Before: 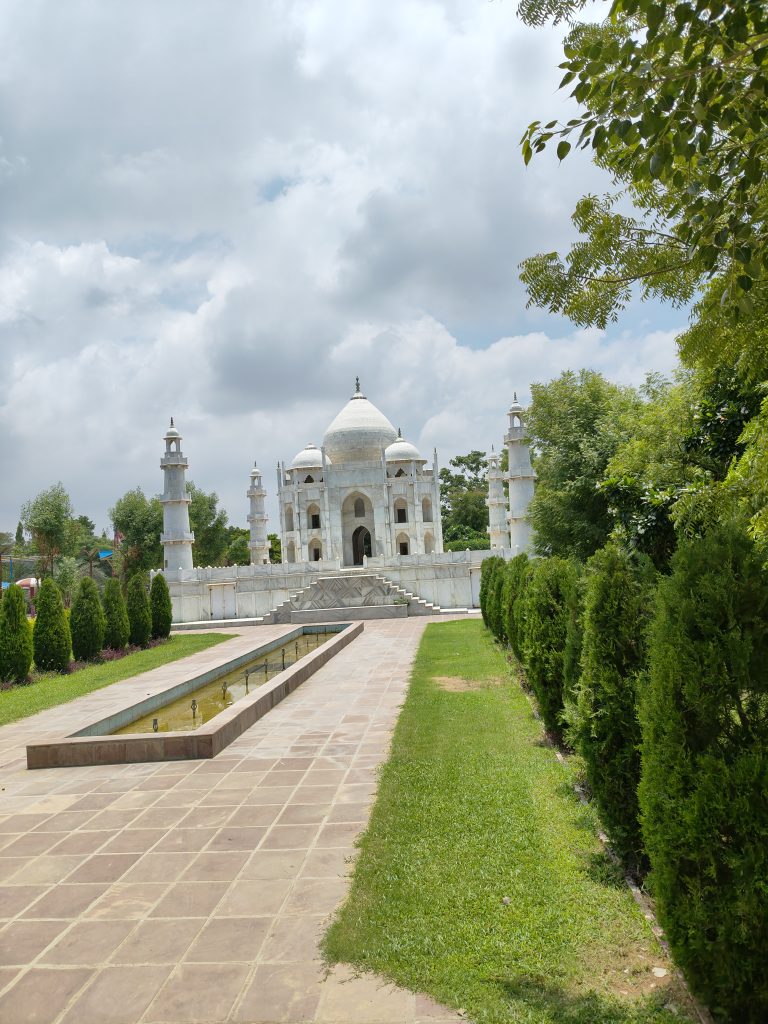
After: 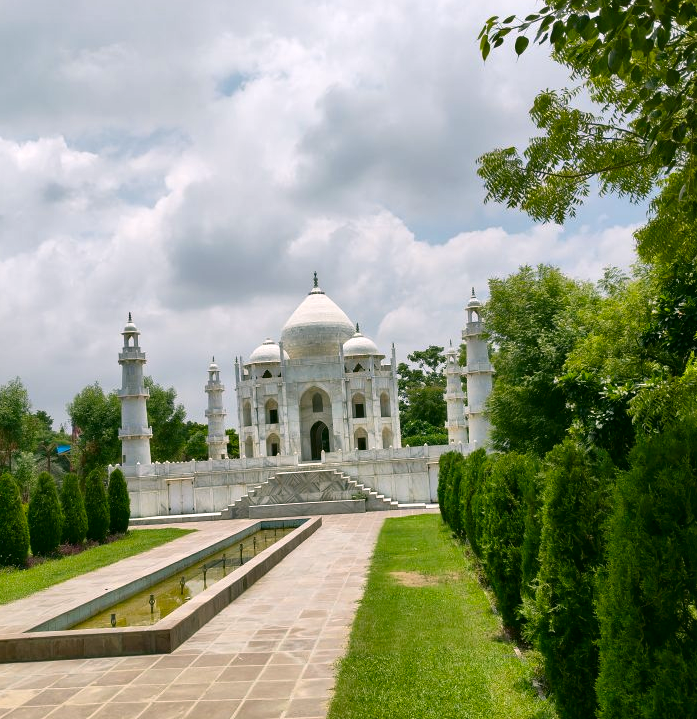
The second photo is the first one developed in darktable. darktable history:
crop: left 5.596%, top 10.314%, right 3.534%, bottom 19.395%
contrast brightness saturation: contrast 0.07, brightness -0.14, saturation 0.11
exposure: exposure 0.131 EV, compensate highlight preservation false
white balance: red 1.004, blue 1.024
color correction: highlights a* 4.02, highlights b* 4.98, shadows a* -7.55, shadows b* 4.98
